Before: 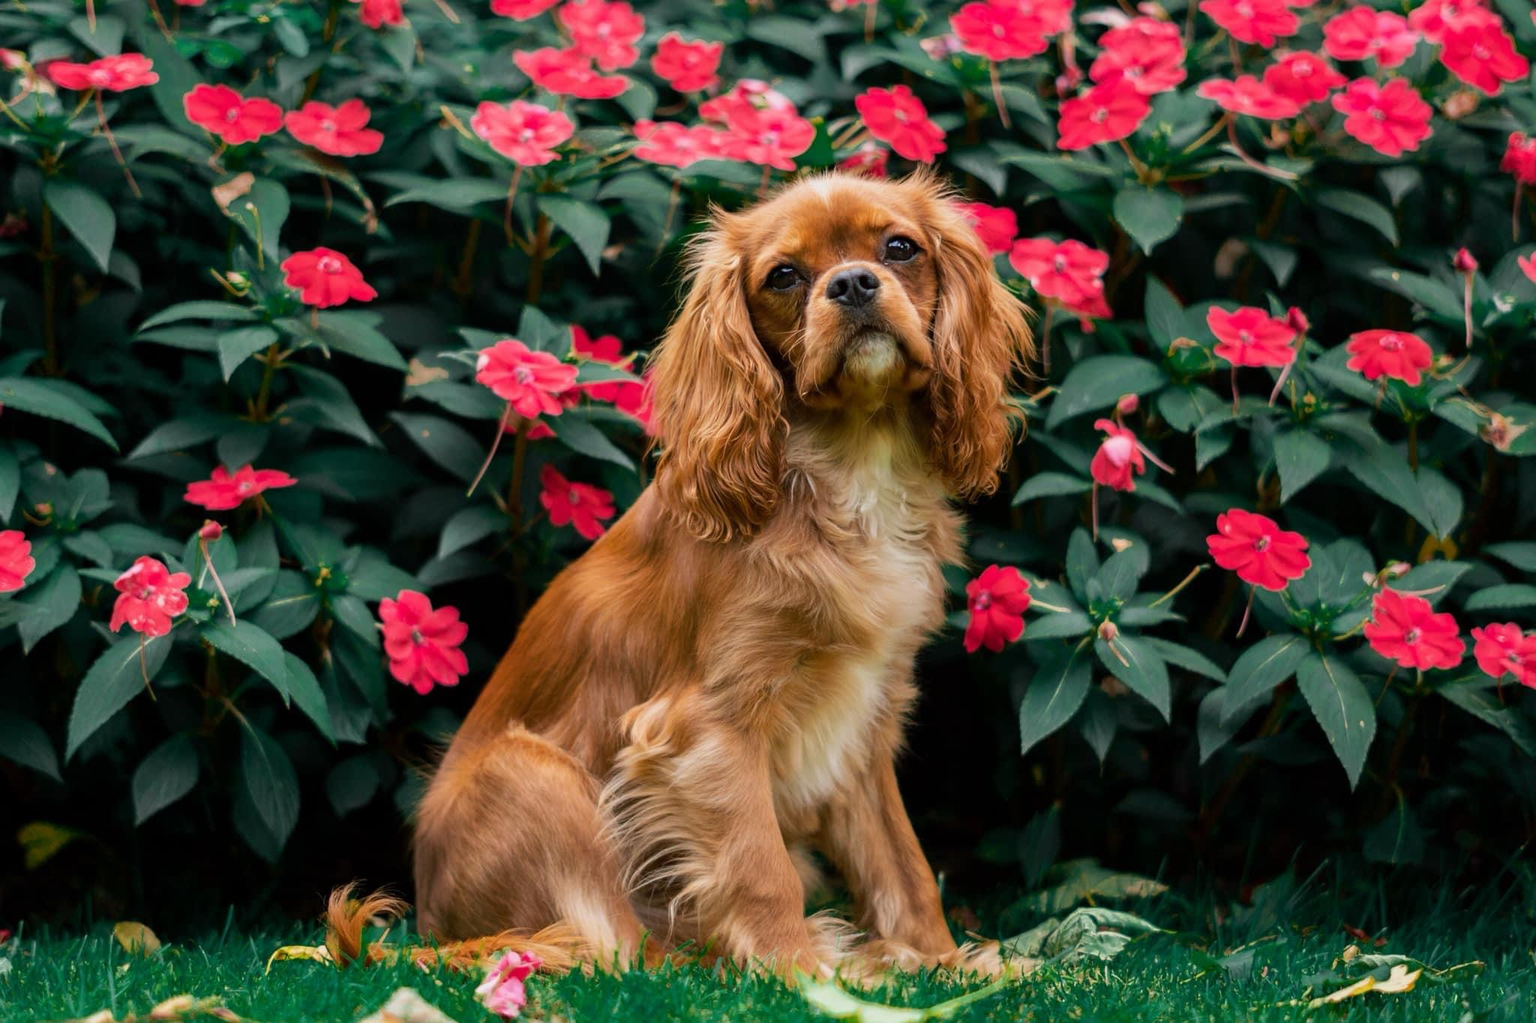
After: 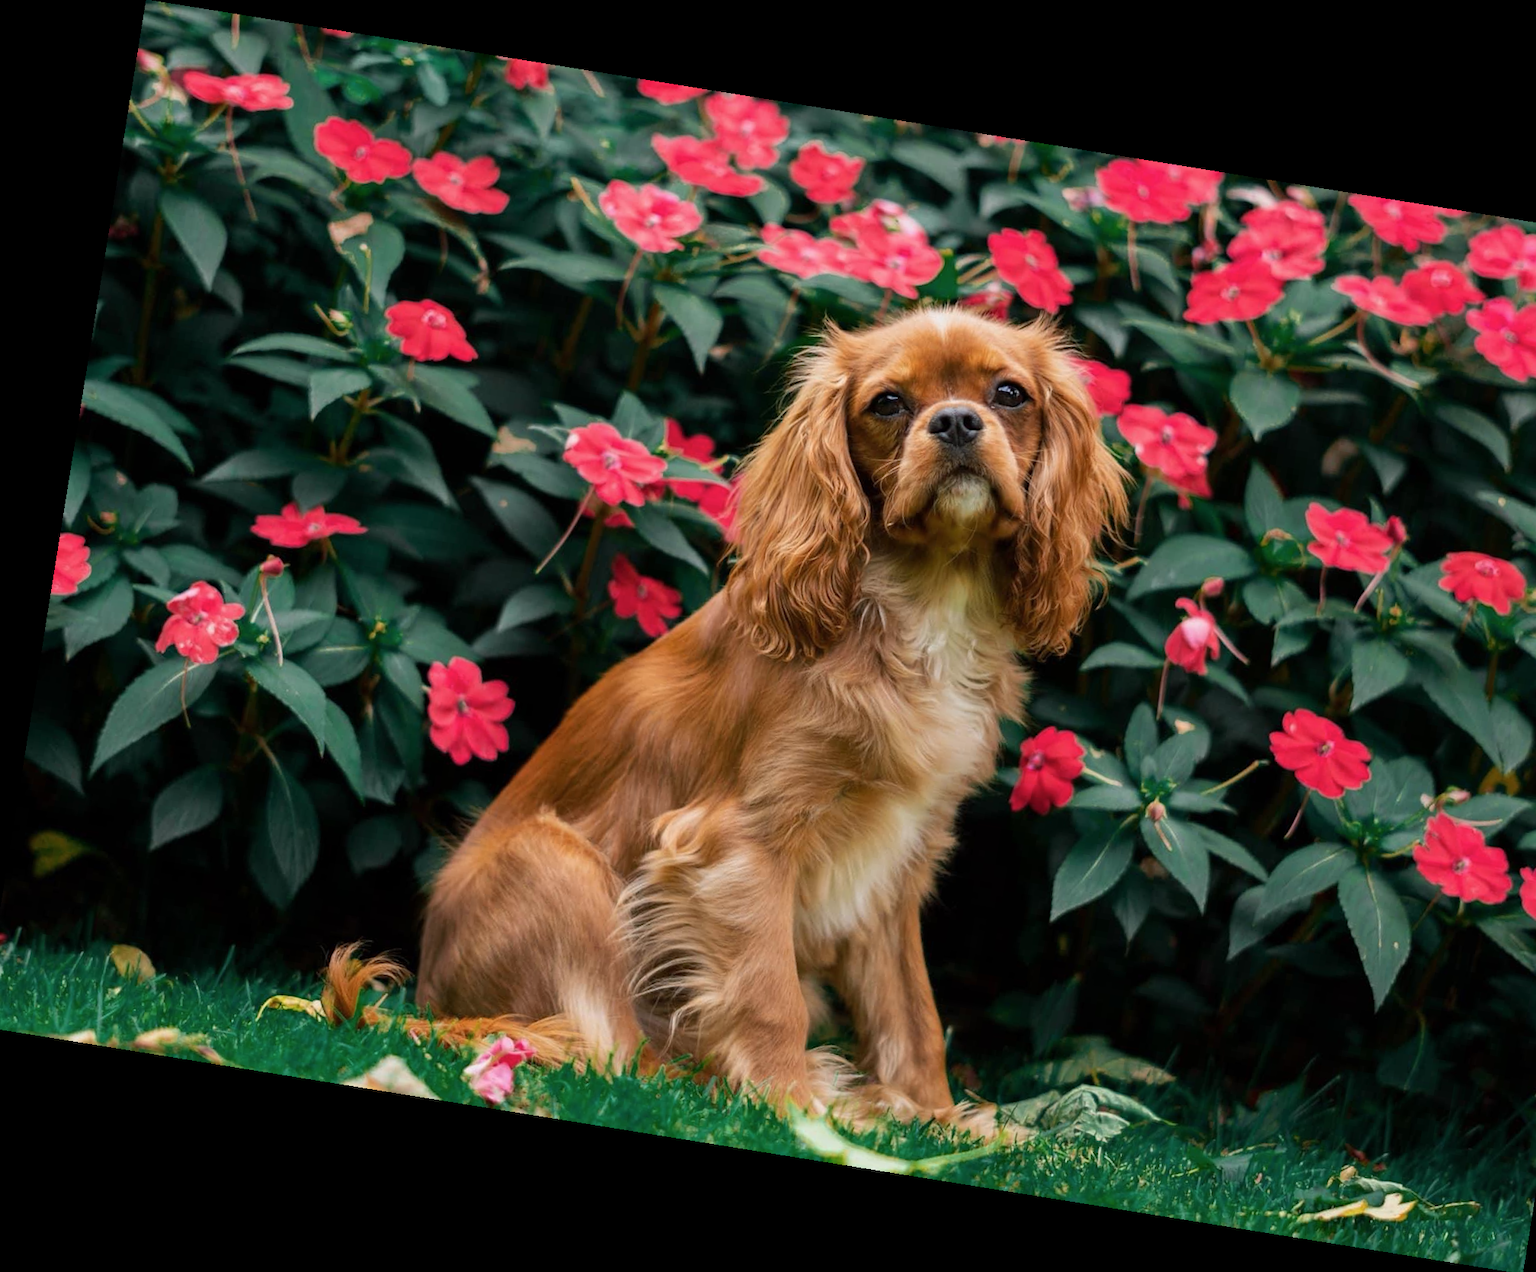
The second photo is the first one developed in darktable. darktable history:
exposure: compensate highlight preservation false
rotate and perspective: rotation 9.12°, automatic cropping off
crop and rotate: left 1.088%, right 8.807%
tone equalizer: on, module defaults
contrast brightness saturation: saturation -0.05
